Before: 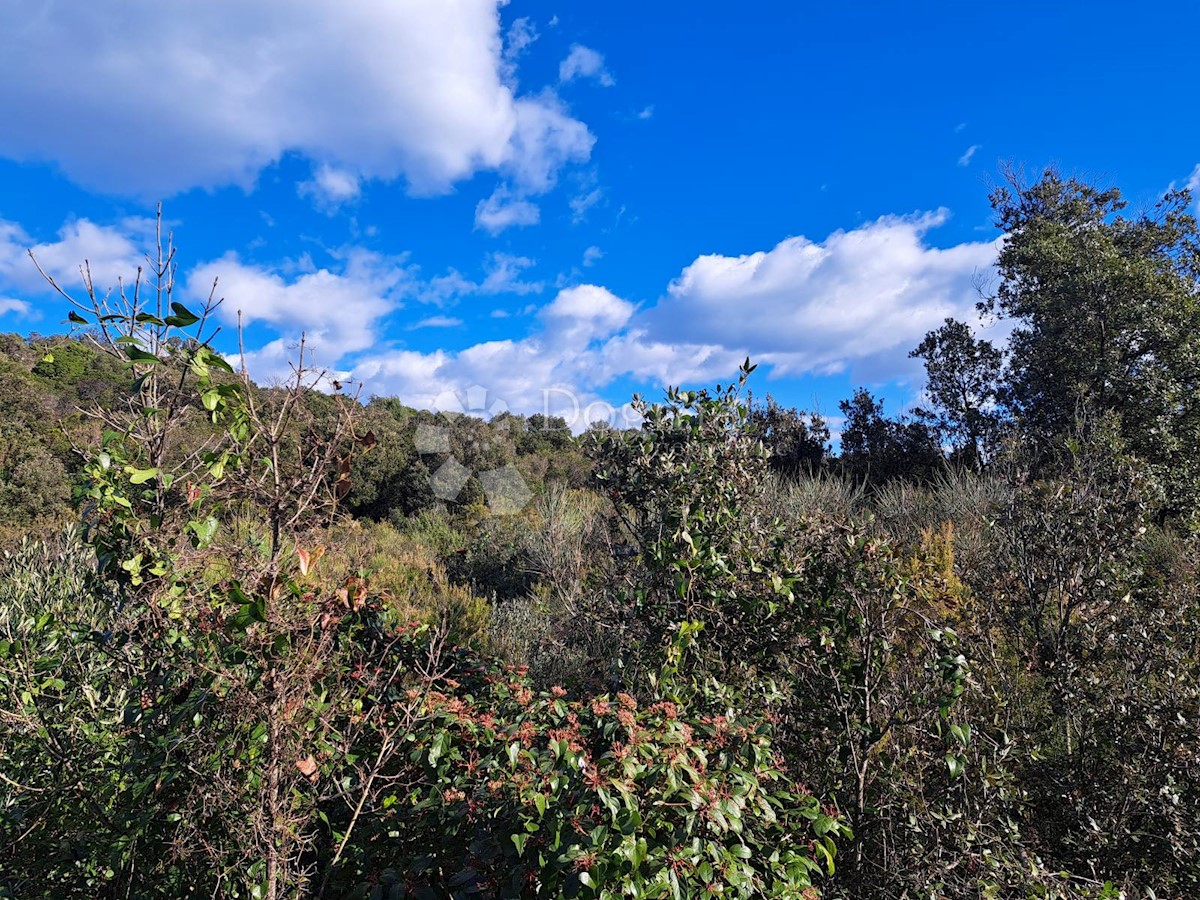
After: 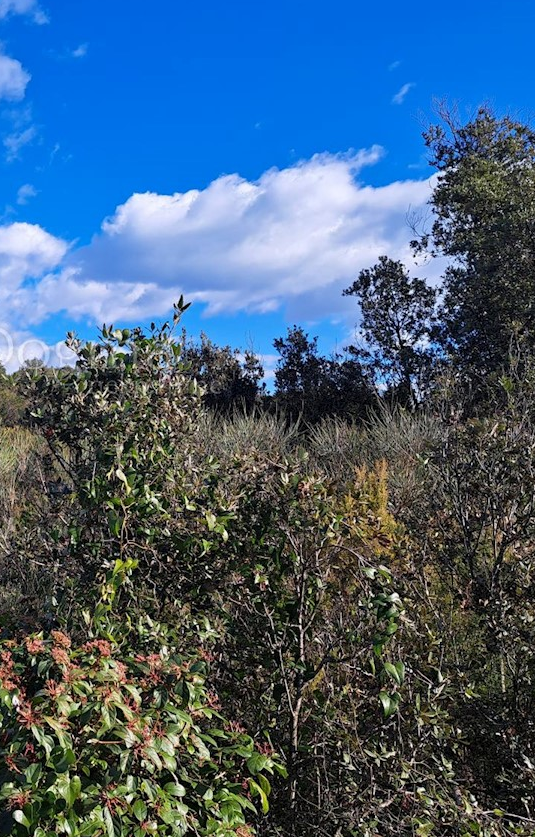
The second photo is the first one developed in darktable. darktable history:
crop: left 47.202%, top 6.959%, right 7.993%
